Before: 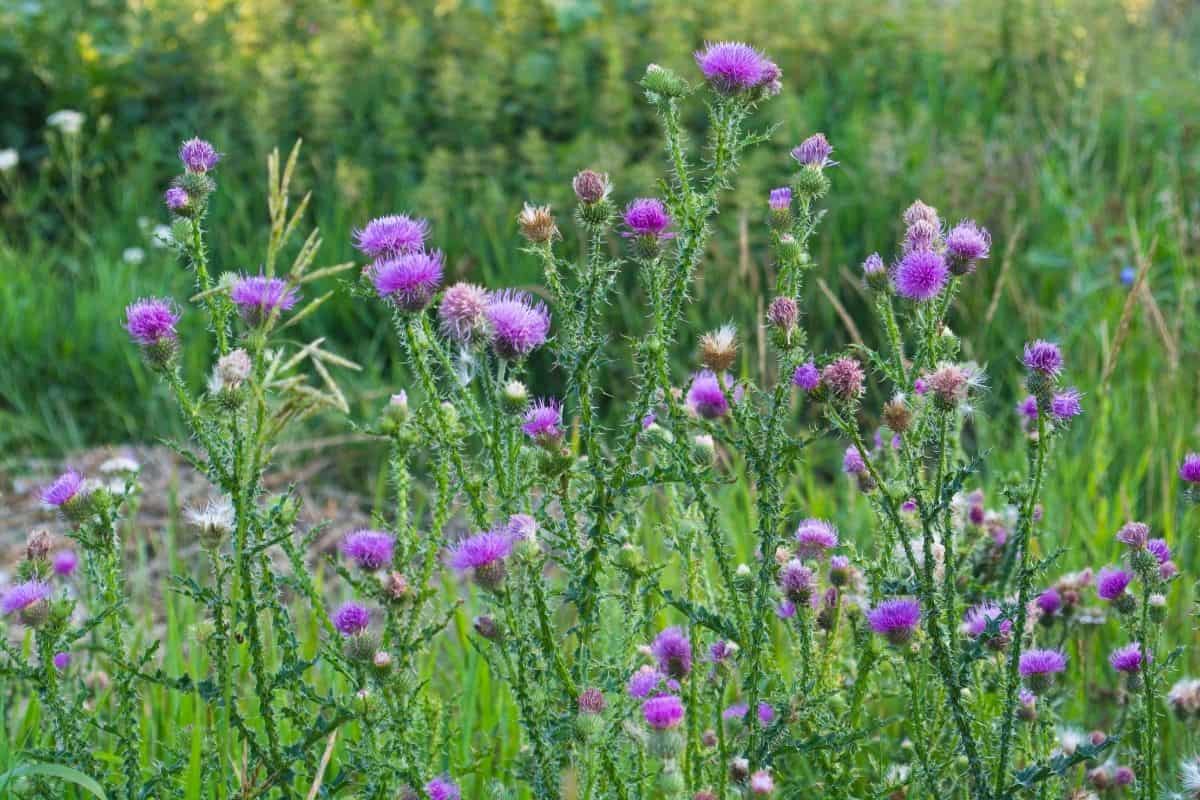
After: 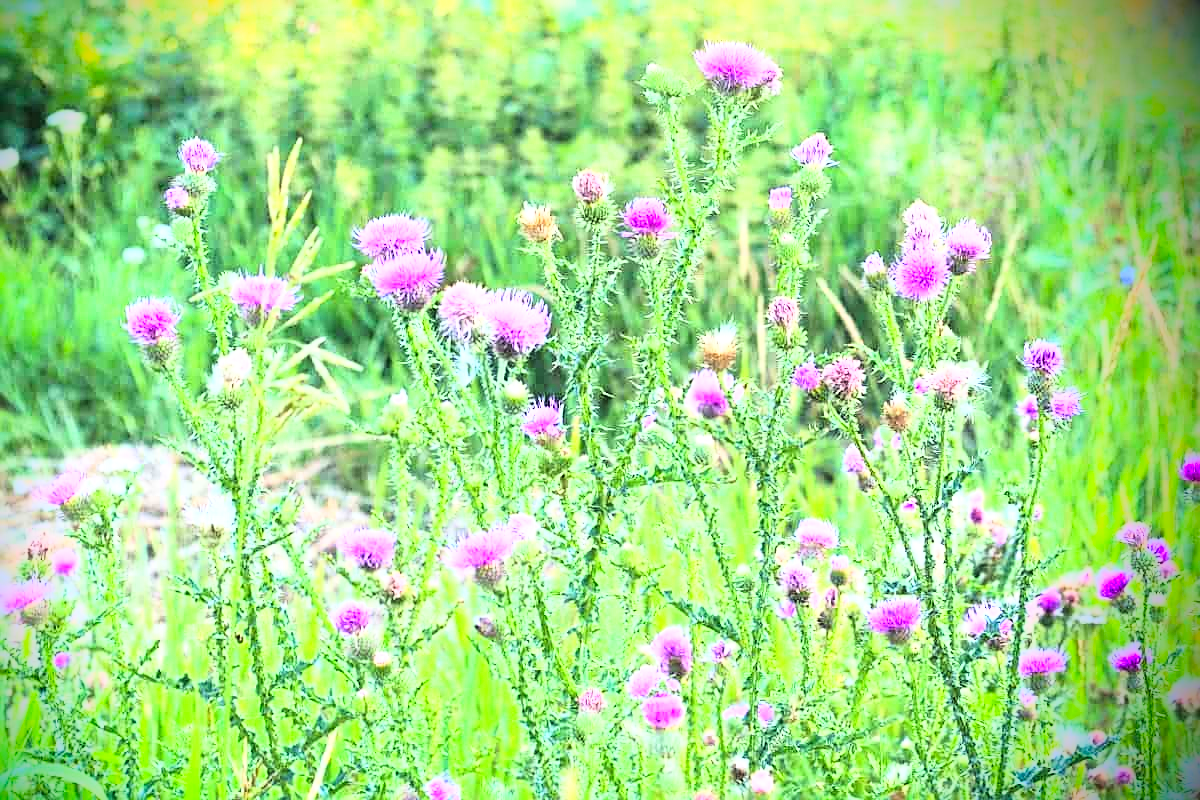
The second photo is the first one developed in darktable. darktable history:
exposure: black level correction 0, exposure 1.097 EV, compensate highlight preservation false
base curve: curves: ch0 [(0, 0) (0.026, 0.03) (0.109, 0.232) (0.351, 0.748) (0.669, 0.968) (1, 1)]
vignetting: brightness -0.984, saturation 0.488, center (-0.08, 0.067)
sharpen: on, module defaults
